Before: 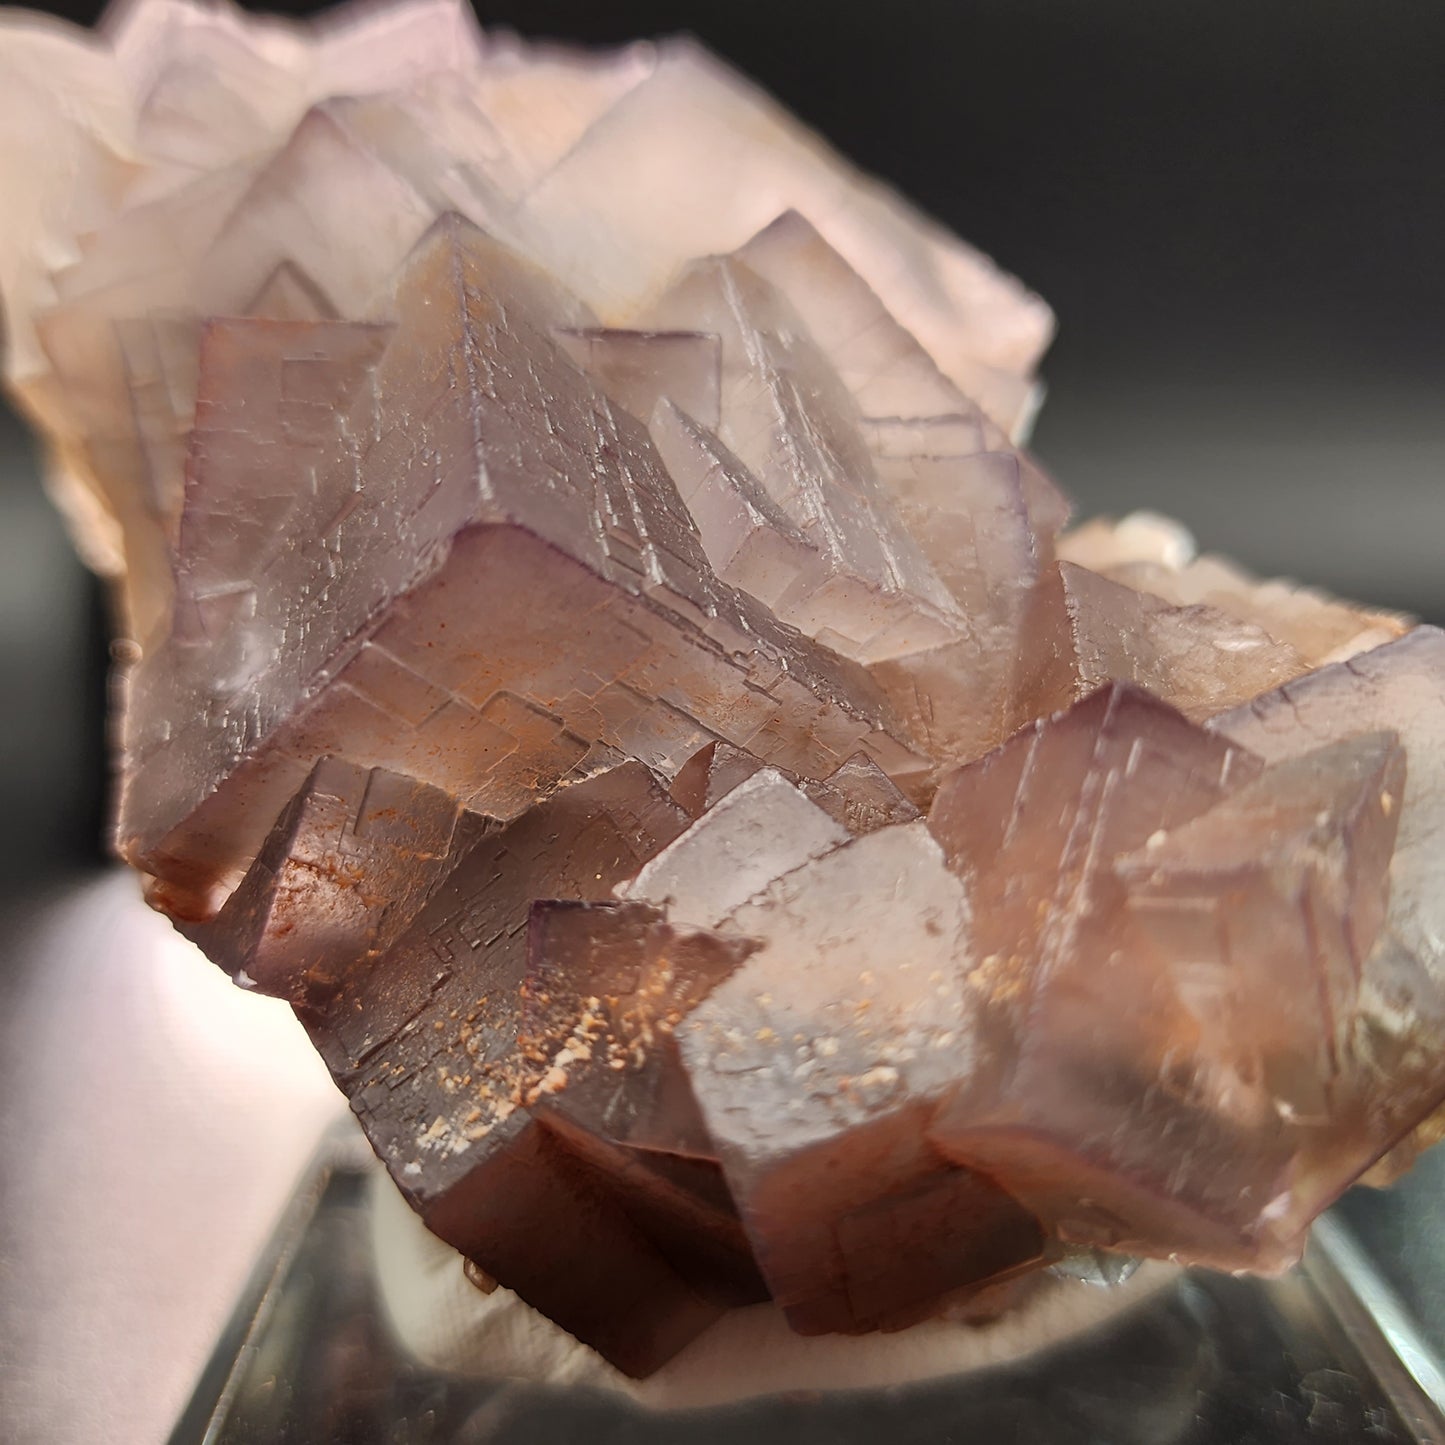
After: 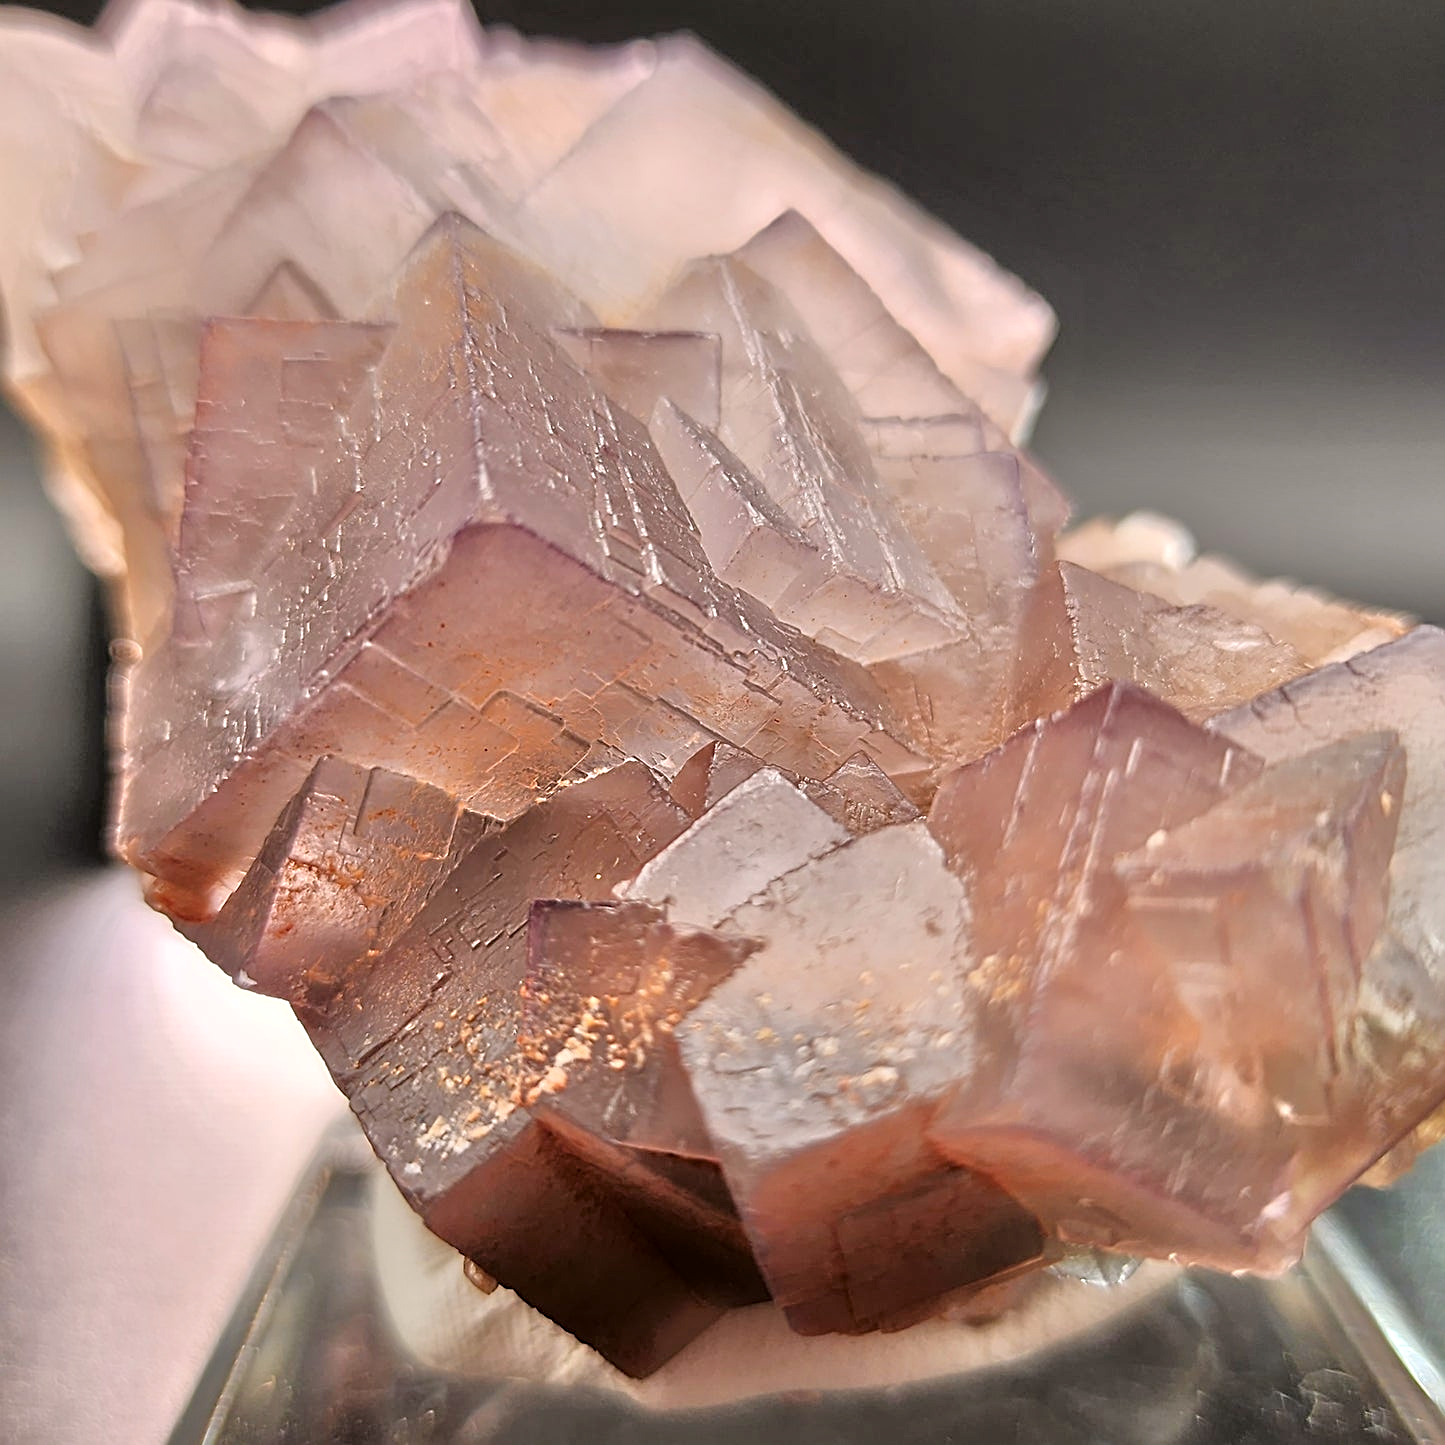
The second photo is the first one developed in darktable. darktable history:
sharpen: radius 2.767
tone equalizer: -7 EV 0.15 EV, -6 EV 0.6 EV, -5 EV 1.15 EV, -4 EV 1.33 EV, -3 EV 1.15 EV, -2 EV 0.6 EV, -1 EV 0.15 EV, mask exposure compensation -0.5 EV
color correction: highlights a* 3.12, highlights b* -1.55, shadows a* -0.101, shadows b* 2.52, saturation 0.98
